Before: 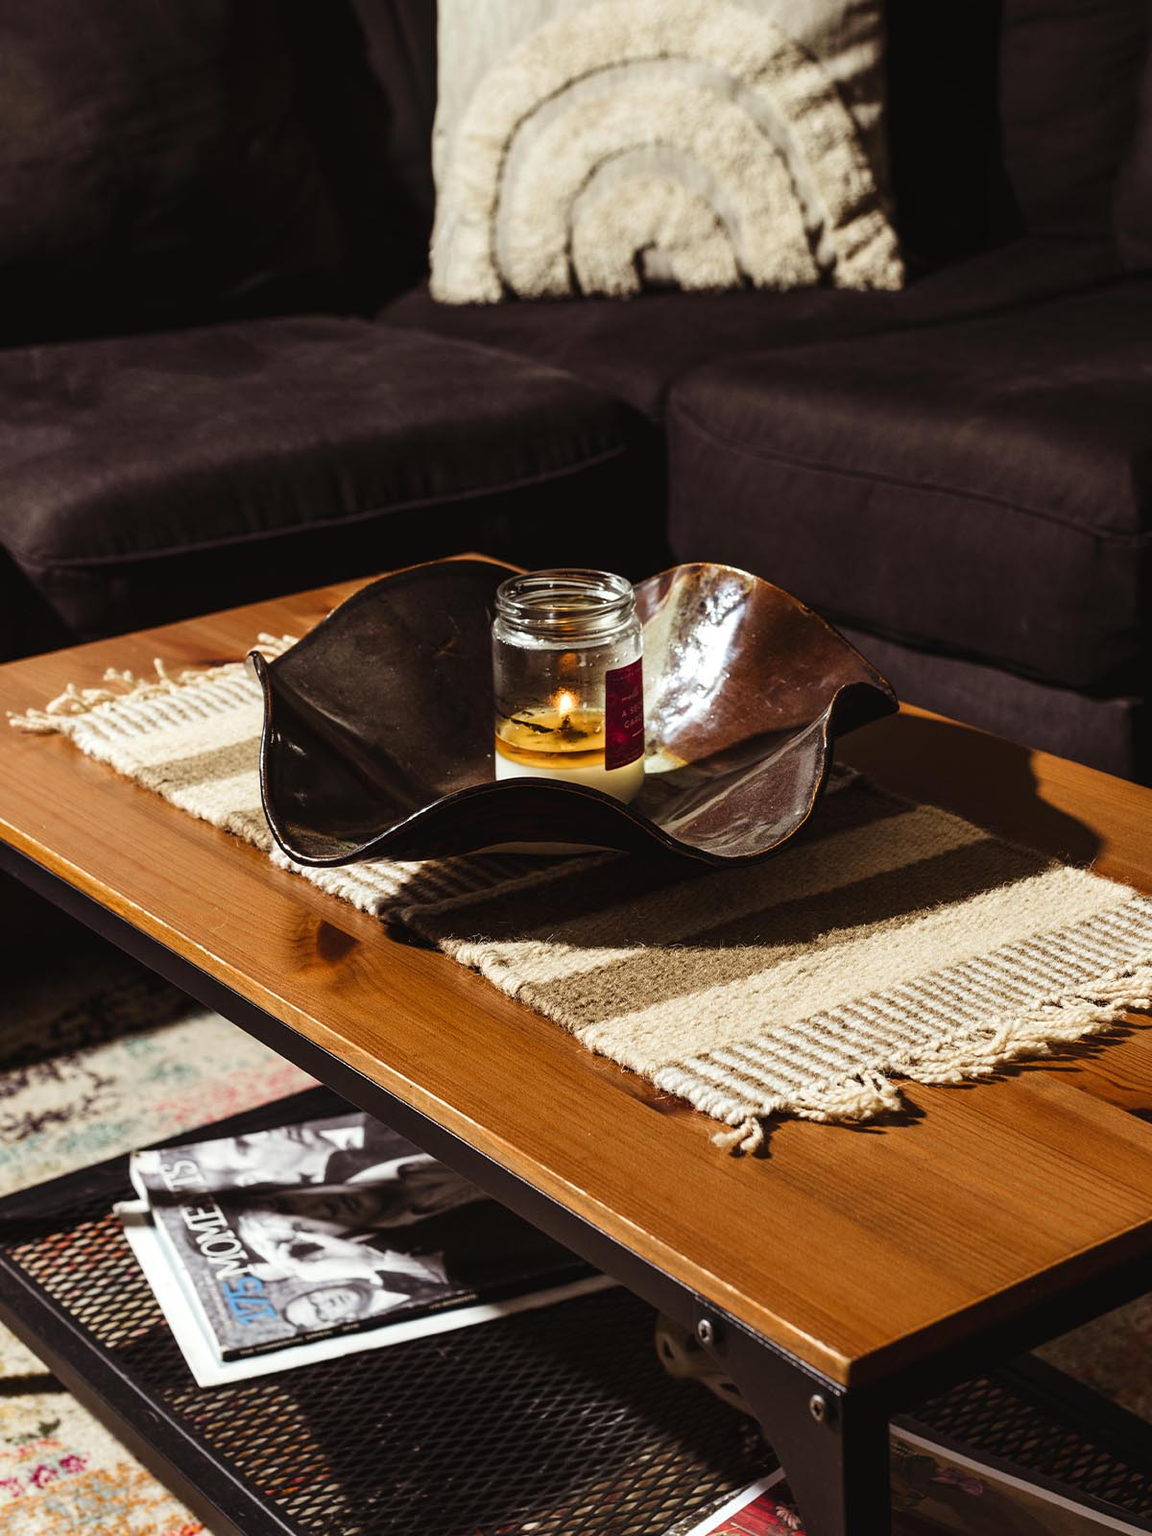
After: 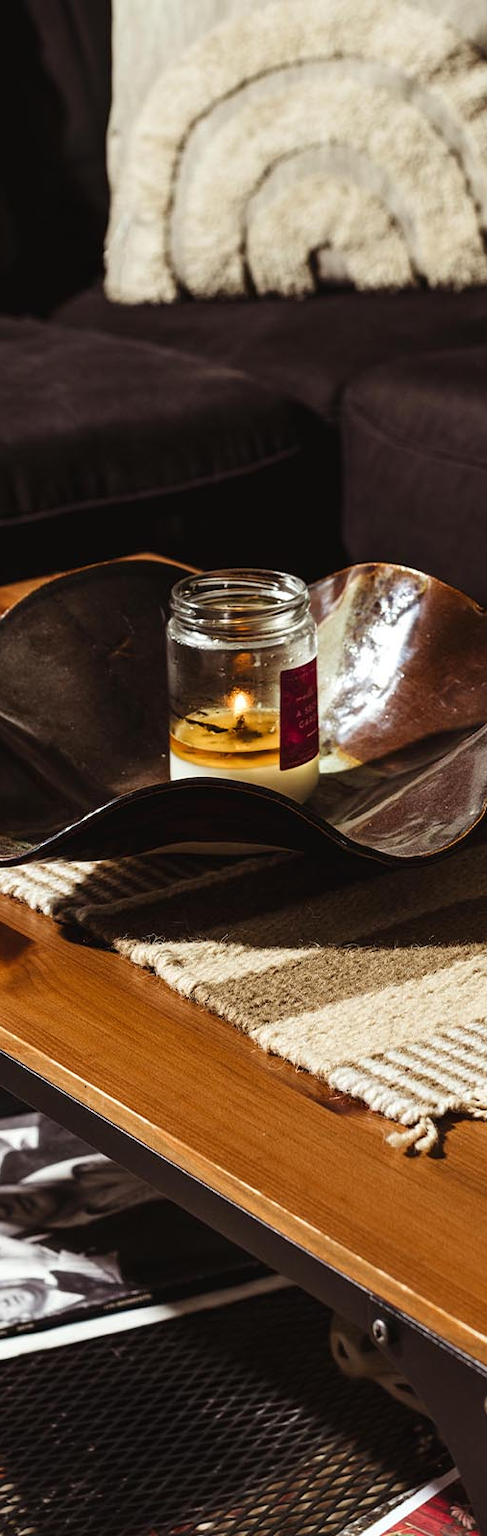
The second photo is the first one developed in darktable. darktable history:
crop: left 28.255%, right 29.361%
